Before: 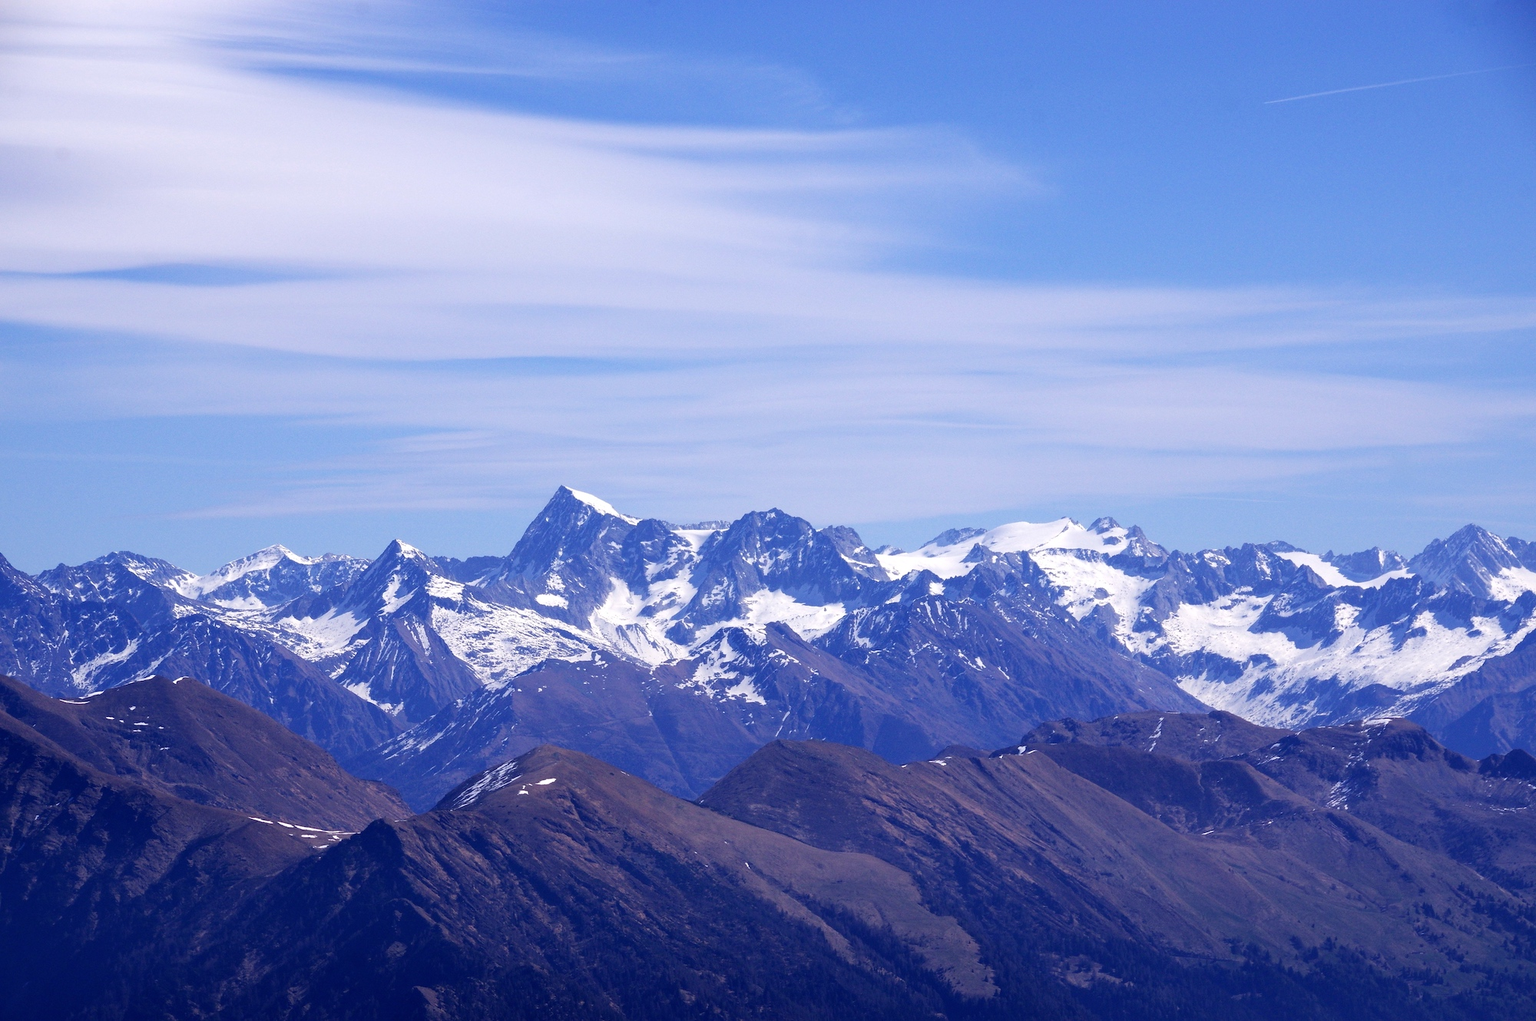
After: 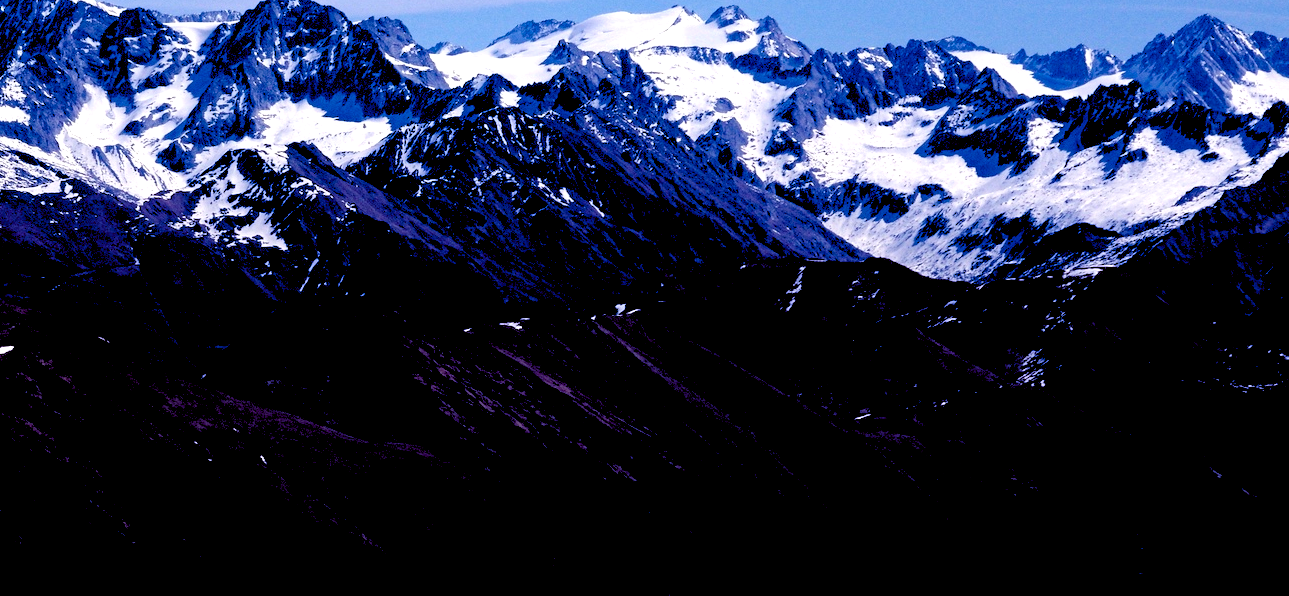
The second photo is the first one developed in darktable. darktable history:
crop and rotate: left 35.509%, top 50.238%, bottom 4.934%
haze removal: compatibility mode true, adaptive false
levels: levels [0.055, 0.477, 0.9]
exposure: black level correction 0.1, exposure -0.092 EV, compensate highlight preservation false
